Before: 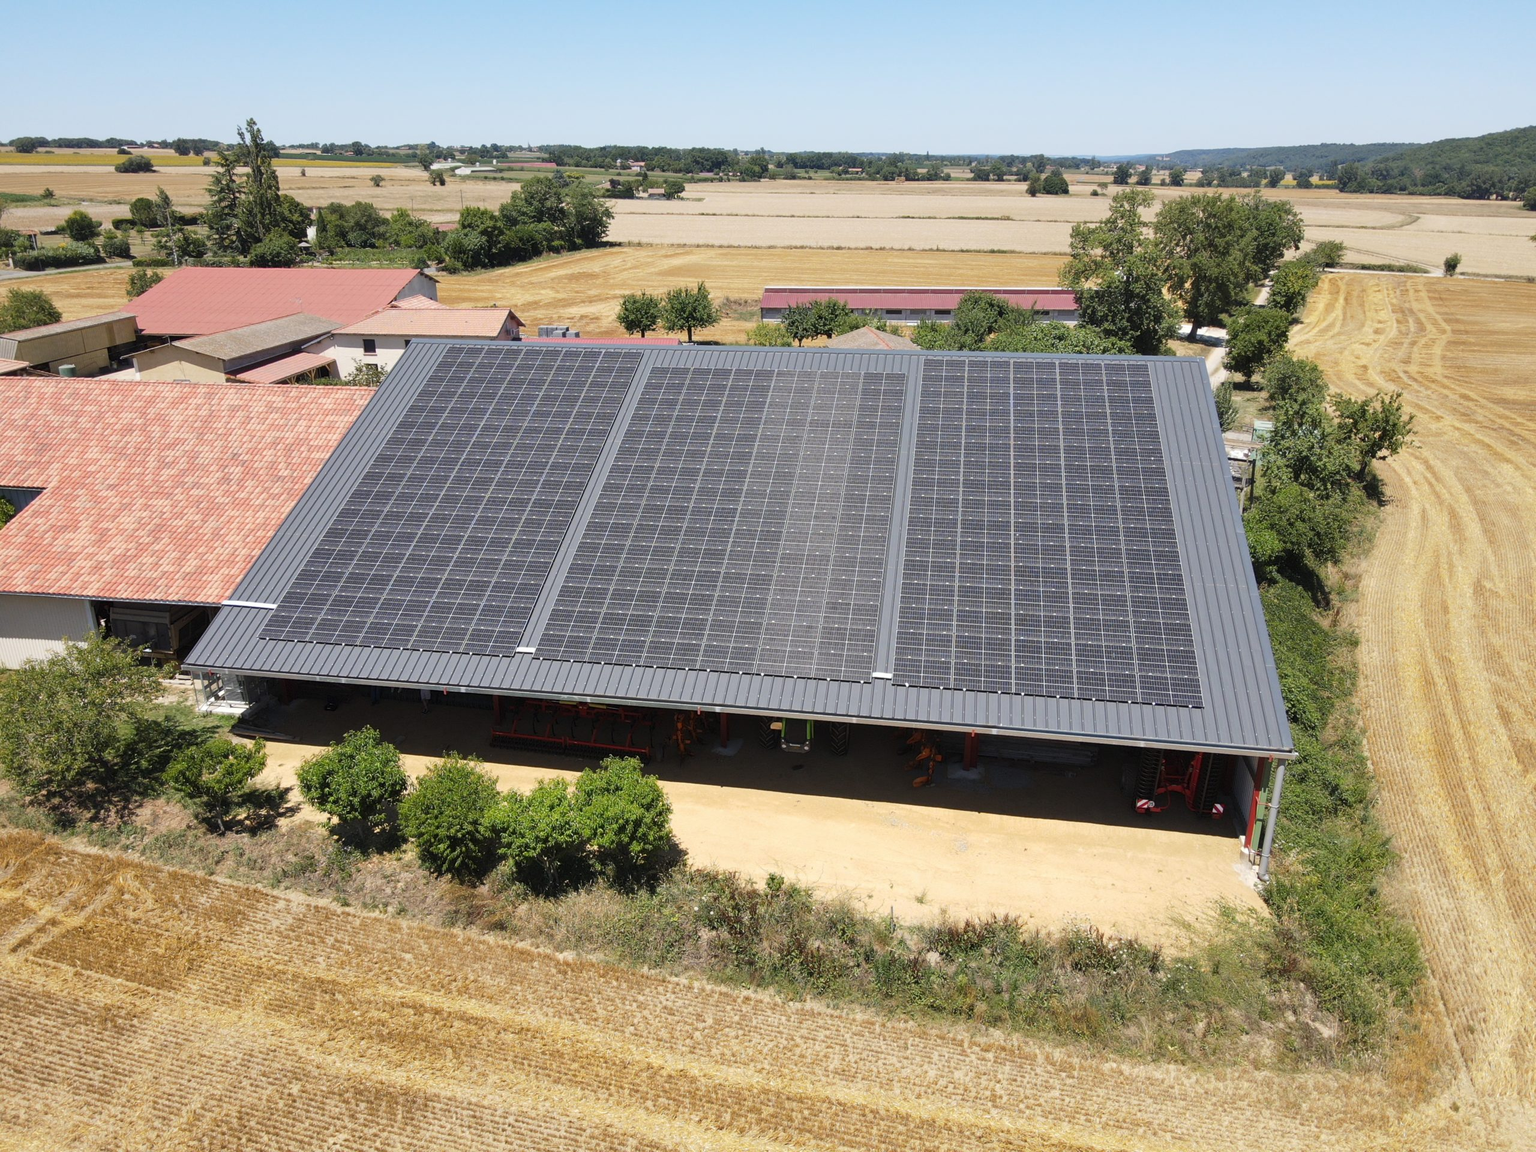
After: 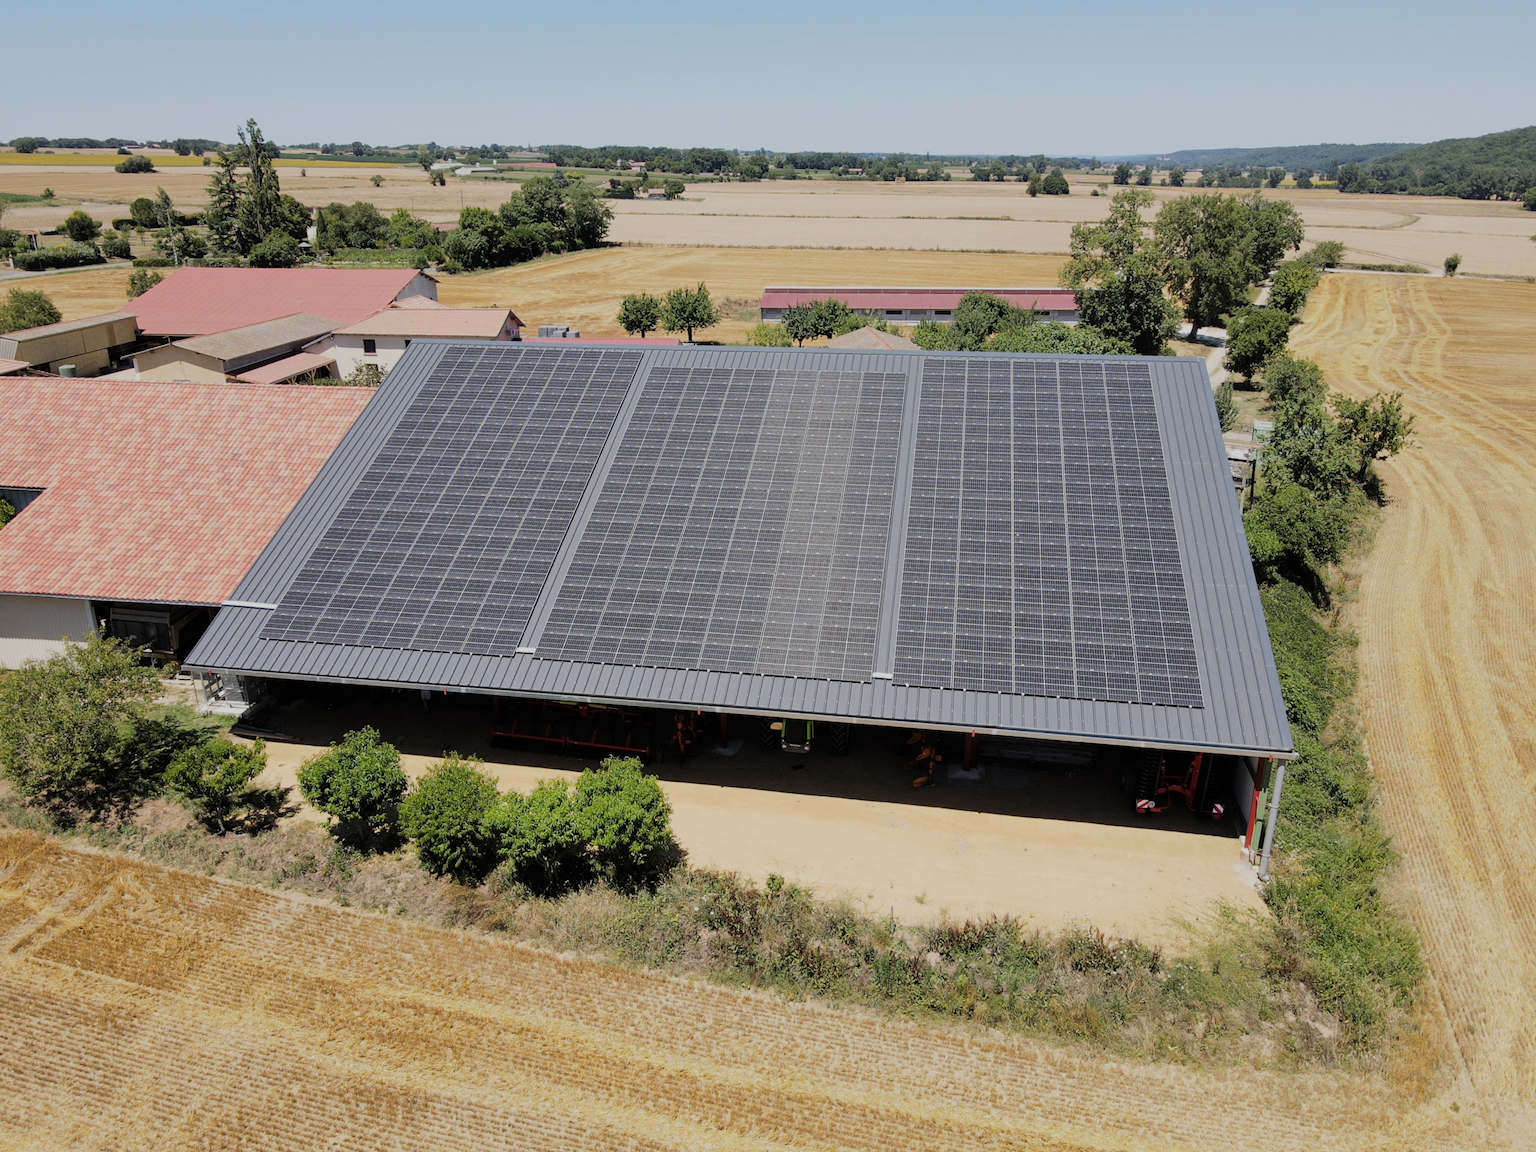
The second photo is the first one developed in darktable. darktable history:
filmic rgb: black relative exposure -7.33 EV, white relative exposure 5.08 EV, threshold 3.02 EV, hardness 3.22, iterations of high-quality reconstruction 0, enable highlight reconstruction true
